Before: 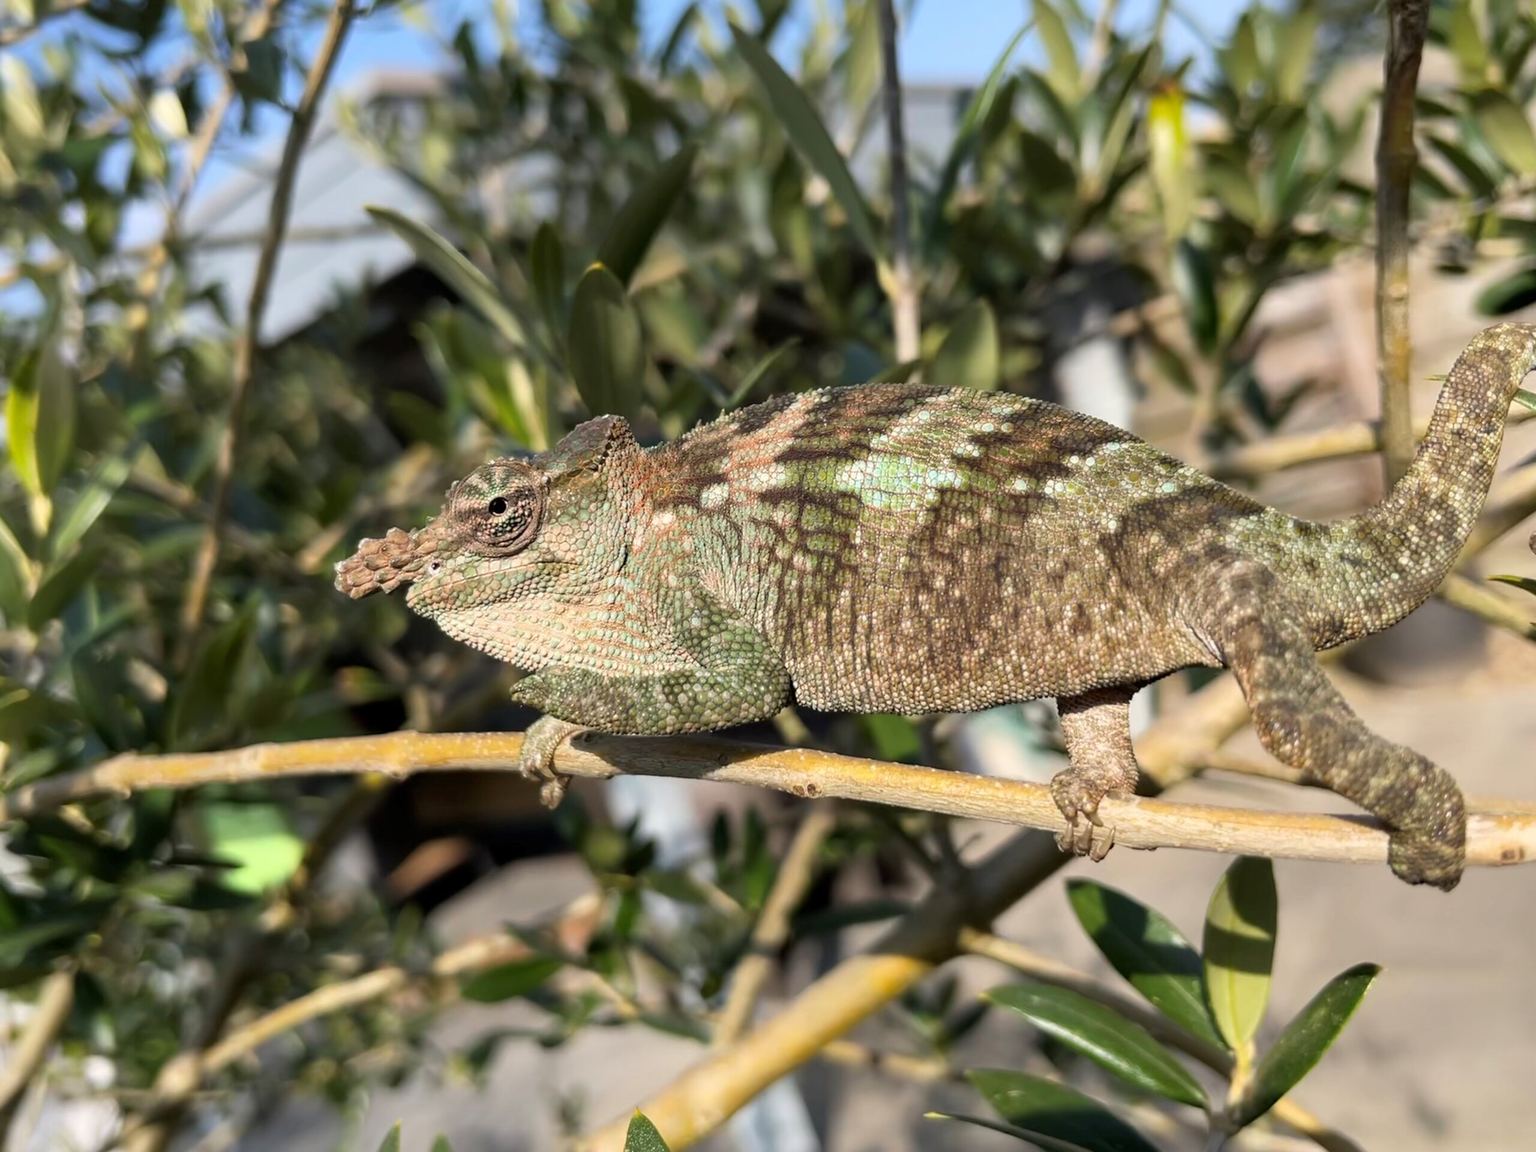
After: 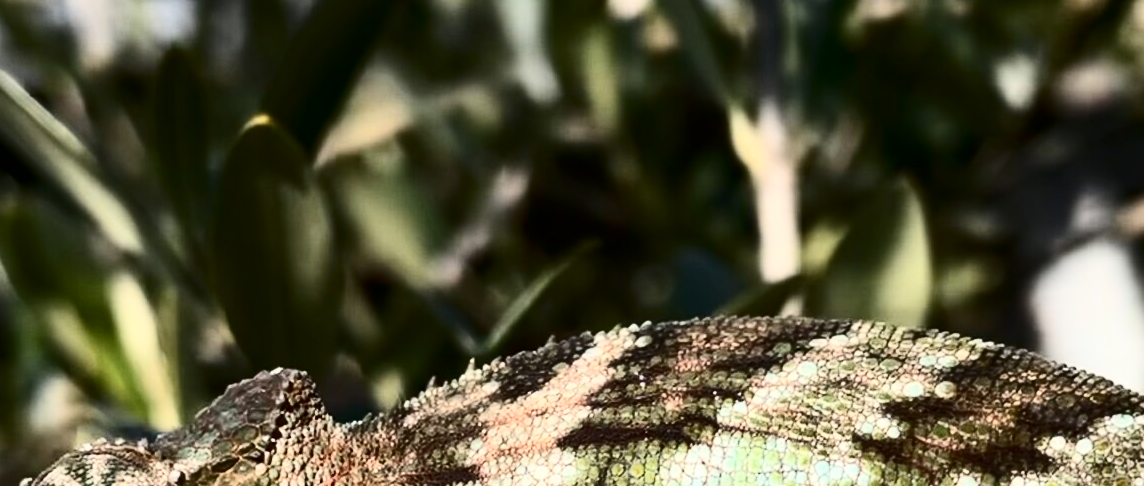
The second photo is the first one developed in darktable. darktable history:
shadows and highlights: radius 108.39, shadows 23.55, highlights -58.14, low approximation 0.01, soften with gaussian
contrast brightness saturation: contrast 0.513, saturation -0.097
crop: left 28.657%, top 16.875%, right 26.629%, bottom 57.802%
